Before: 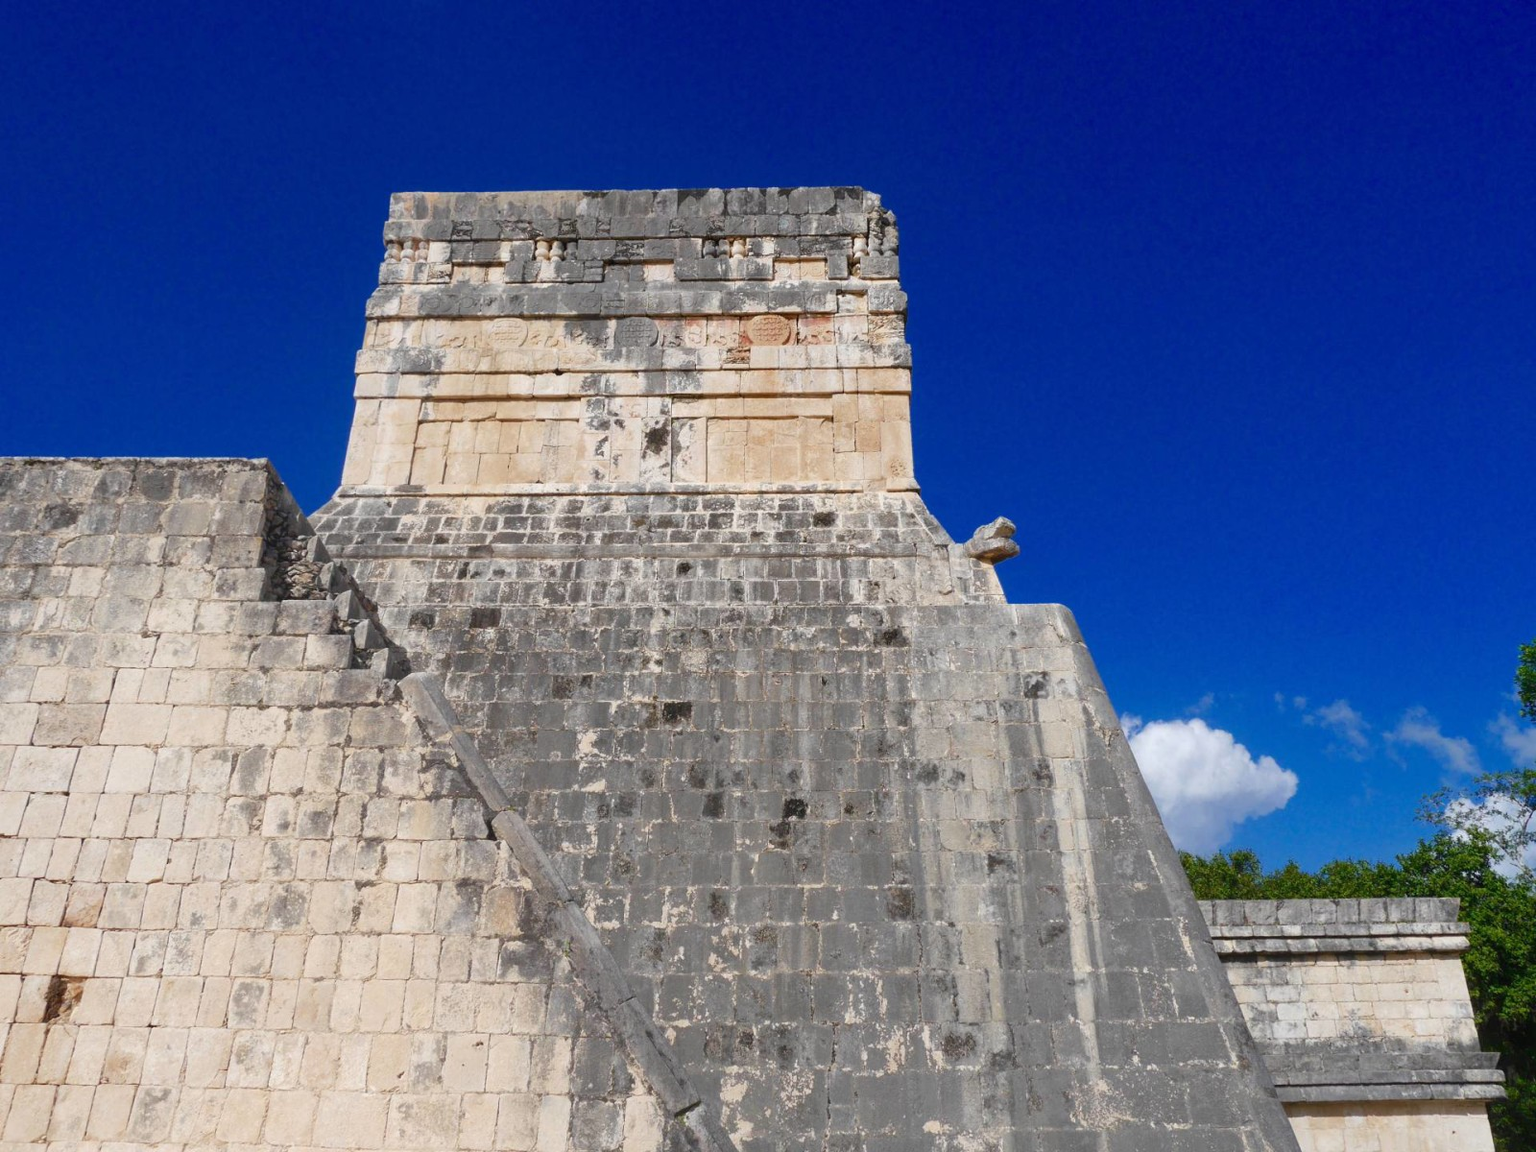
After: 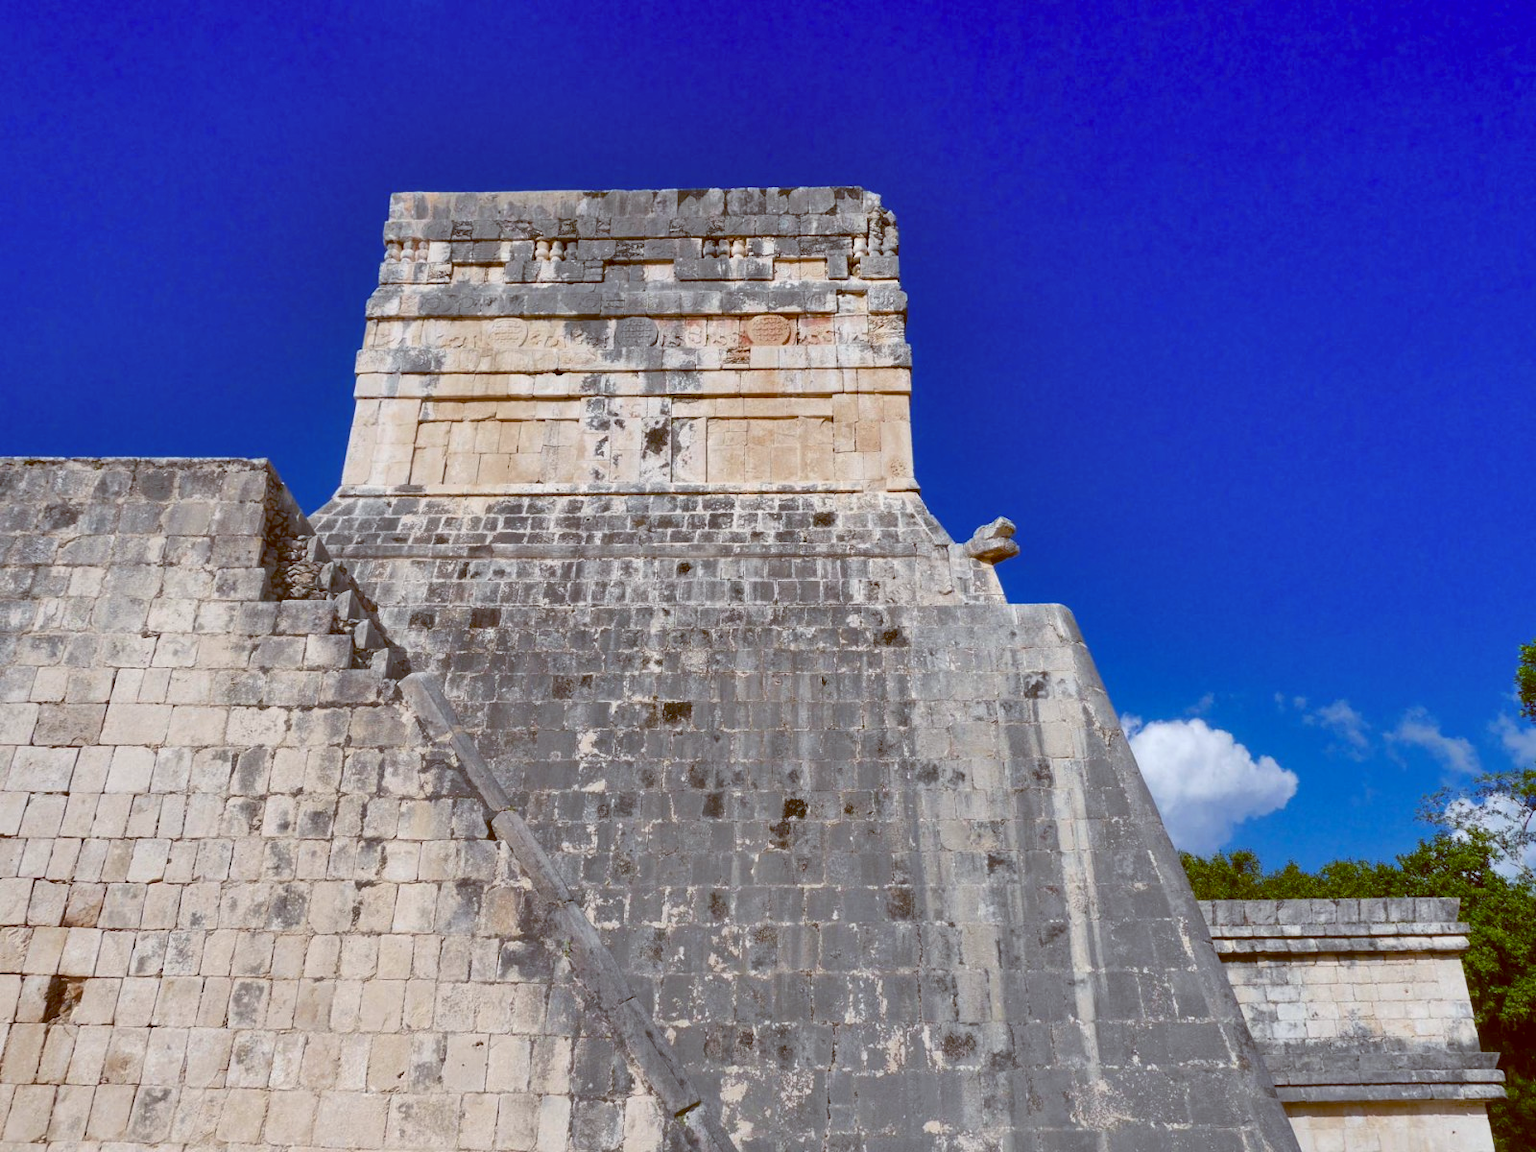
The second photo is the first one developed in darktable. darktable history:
color balance: lift [1, 1.015, 1.004, 0.985], gamma [1, 0.958, 0.971, 1.042], gain [1, 0.956, 0.977, 1.044]
shadows and highlights: soften with gaussian
